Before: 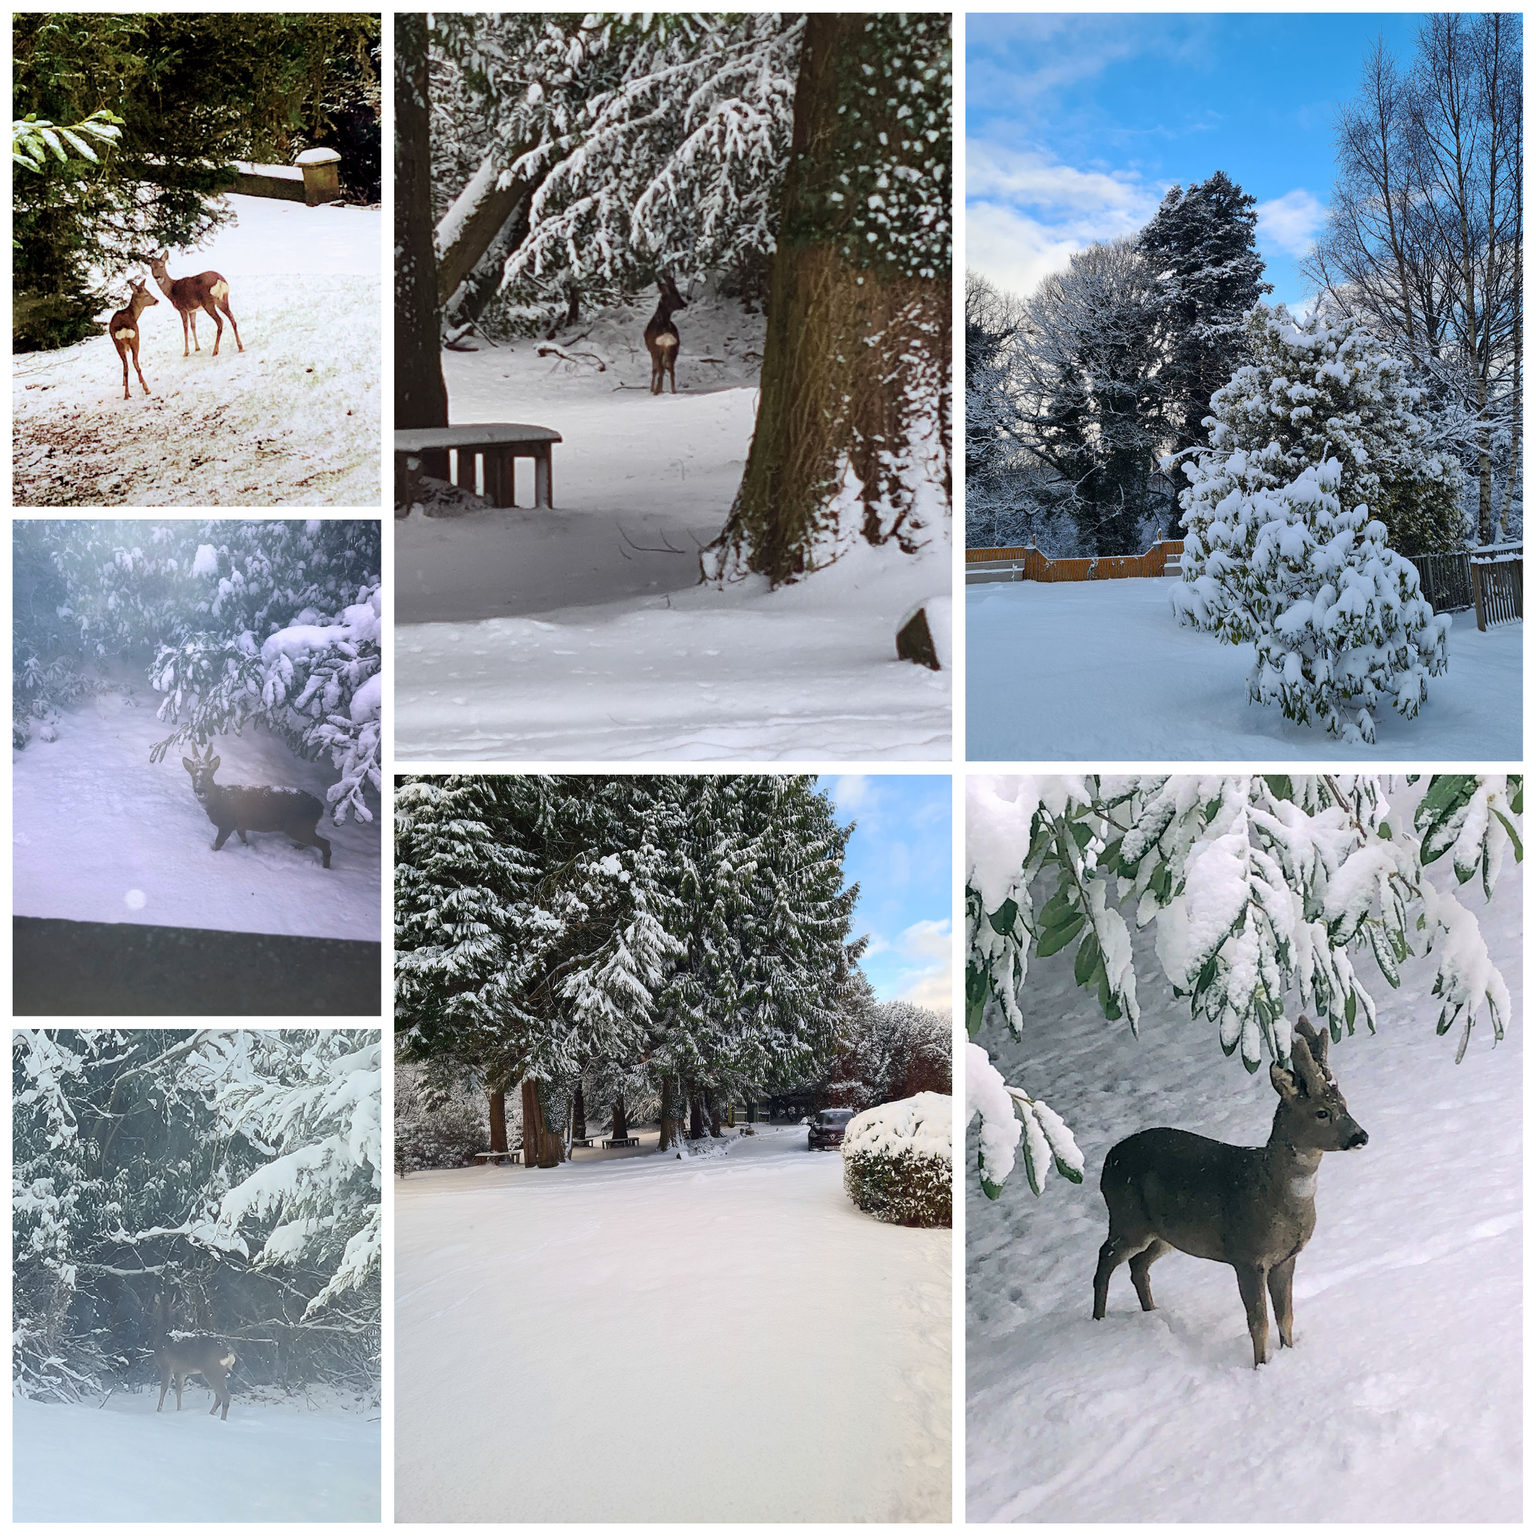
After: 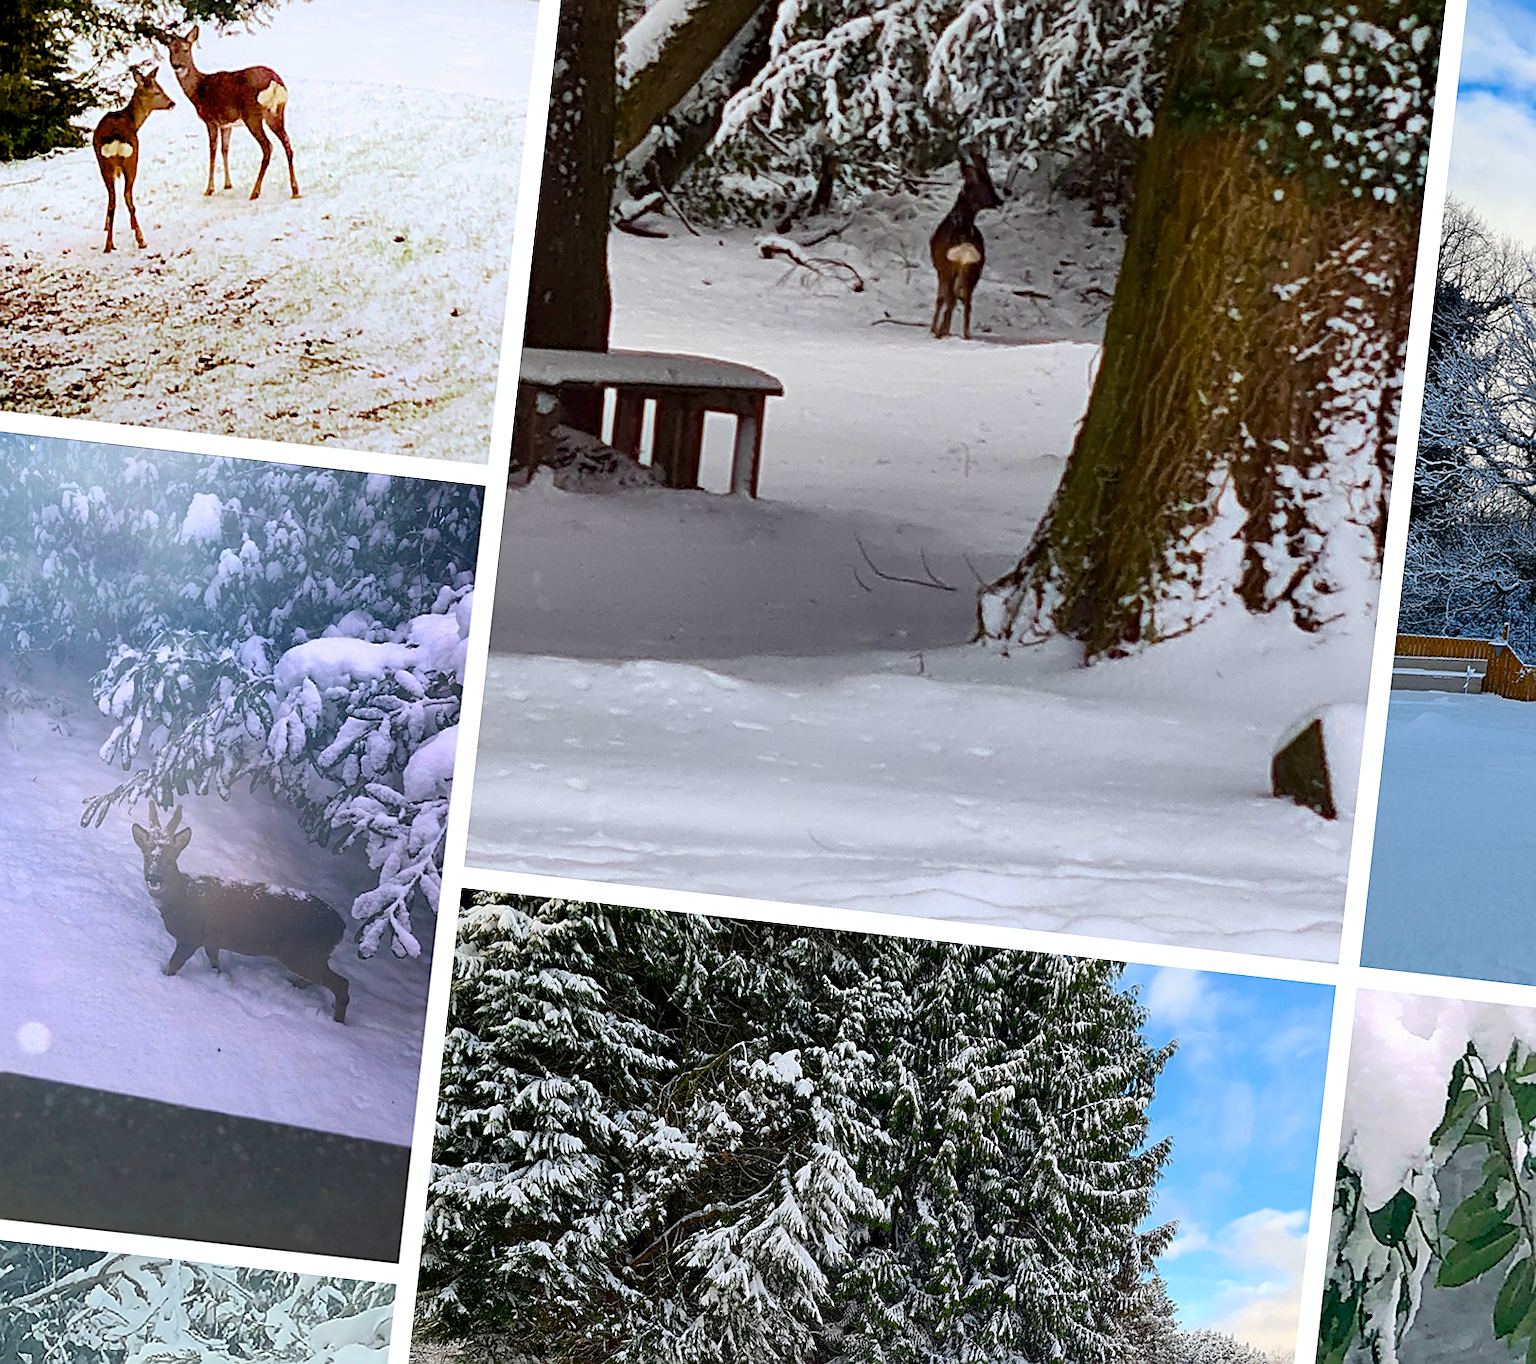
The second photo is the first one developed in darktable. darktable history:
crop and rotate: angle -6.37°, left 2.214%, top 7.031%, right 27.701%, bottom 30.698%
sharpen: on, module defaults
color balance rgb: global offset › luminance -0.48%, linear chroma grading › global chroma 14.529%, perceptual saturation grading › global saturation 19.906%, saturation formula JzAzBz (2021)
